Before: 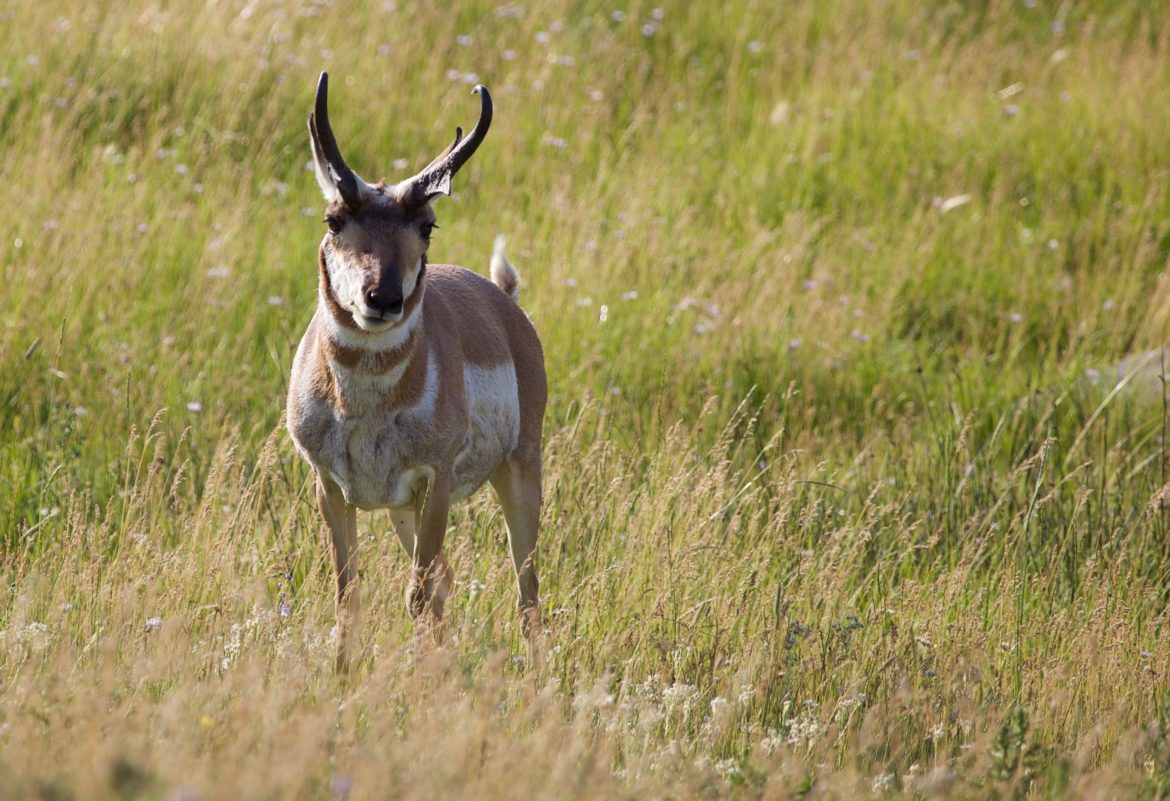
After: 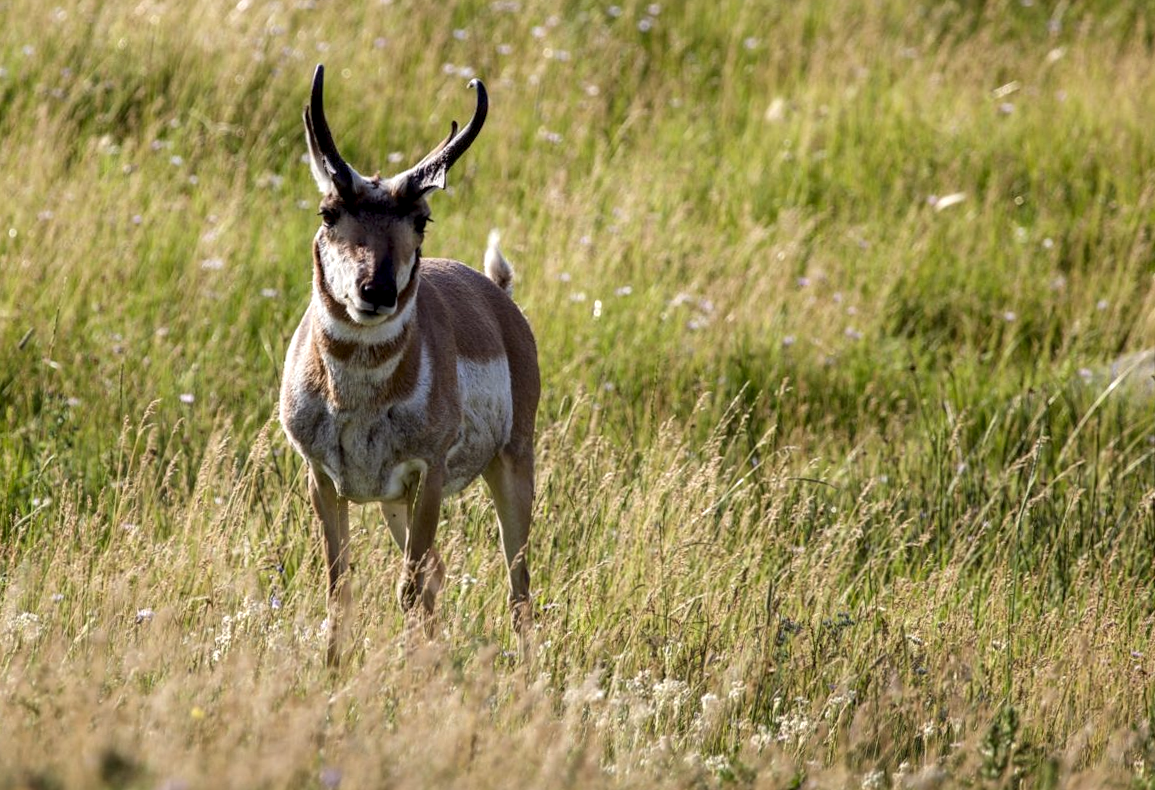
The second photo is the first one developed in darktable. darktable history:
crop and rotate: angle -0.5°
local contrast: detail 160%
